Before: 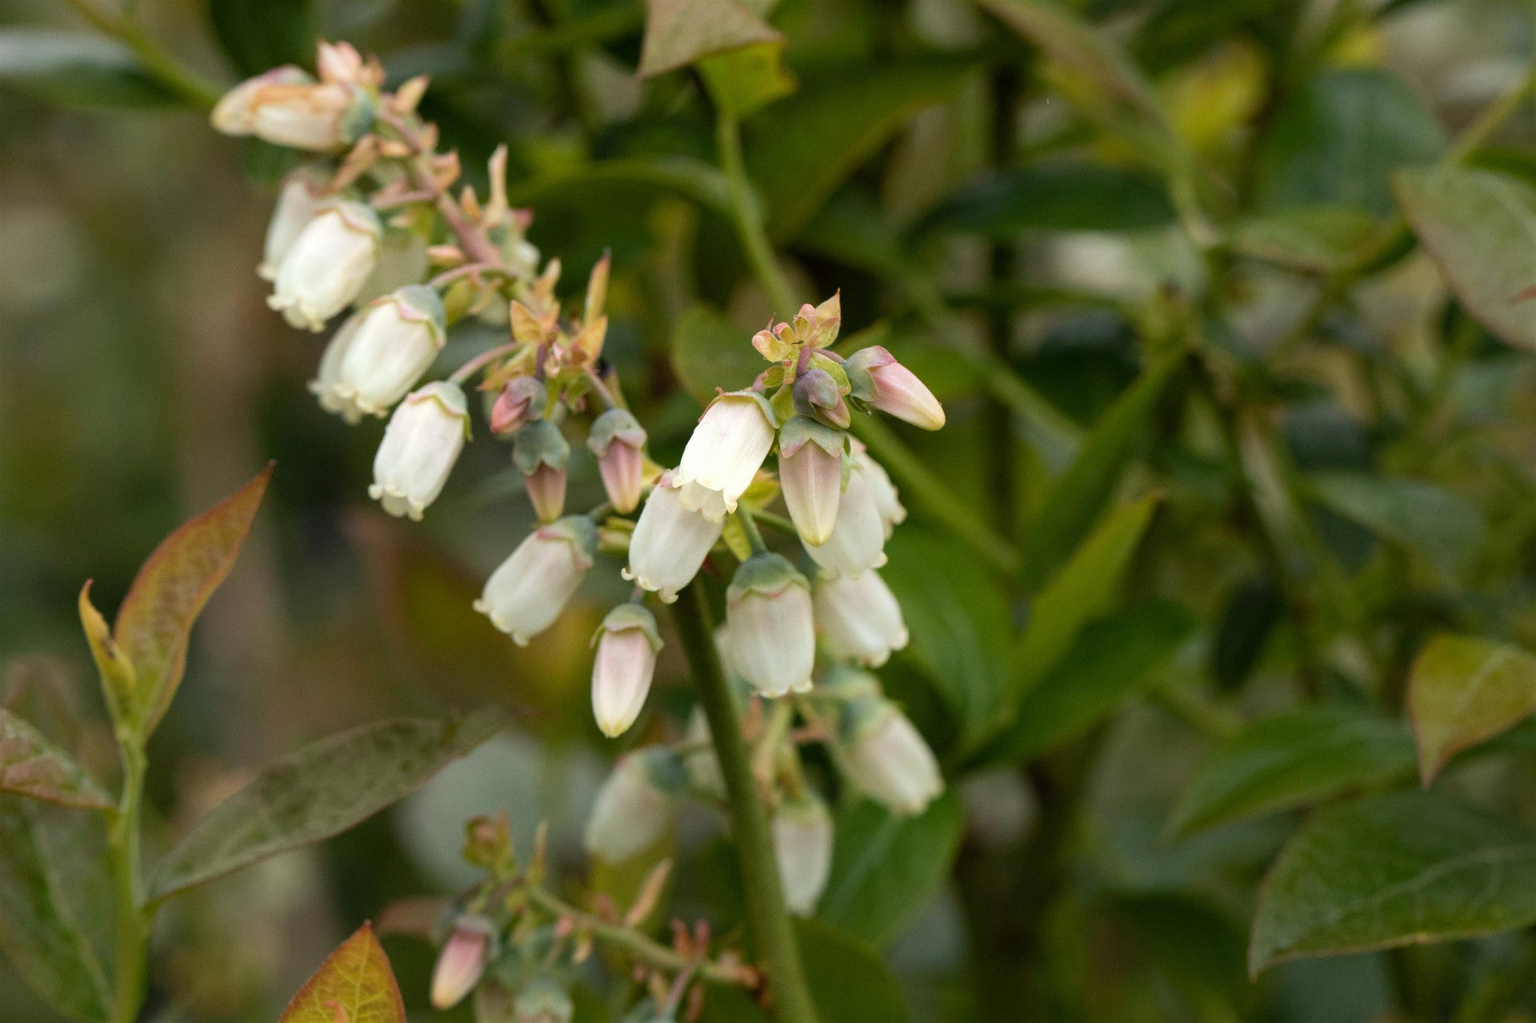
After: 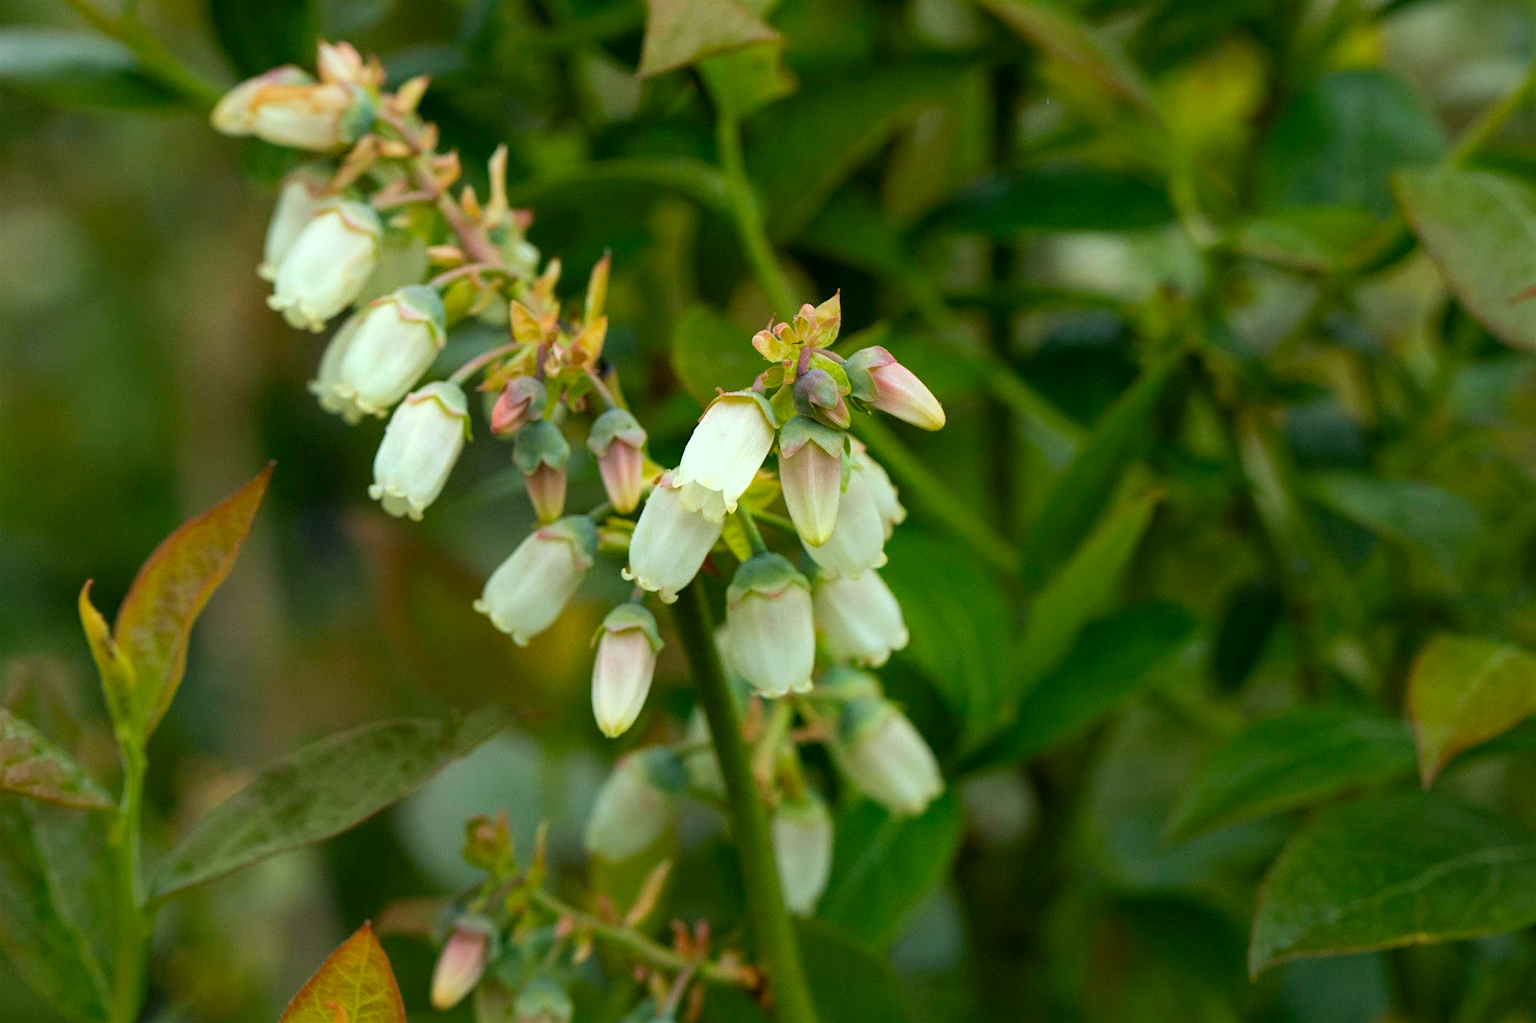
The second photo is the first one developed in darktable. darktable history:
sharpen: amount 0.2
color correction: highlights a* -7.33, highlights b* 1.26, shadows a* -3.55, saturation 1.4
